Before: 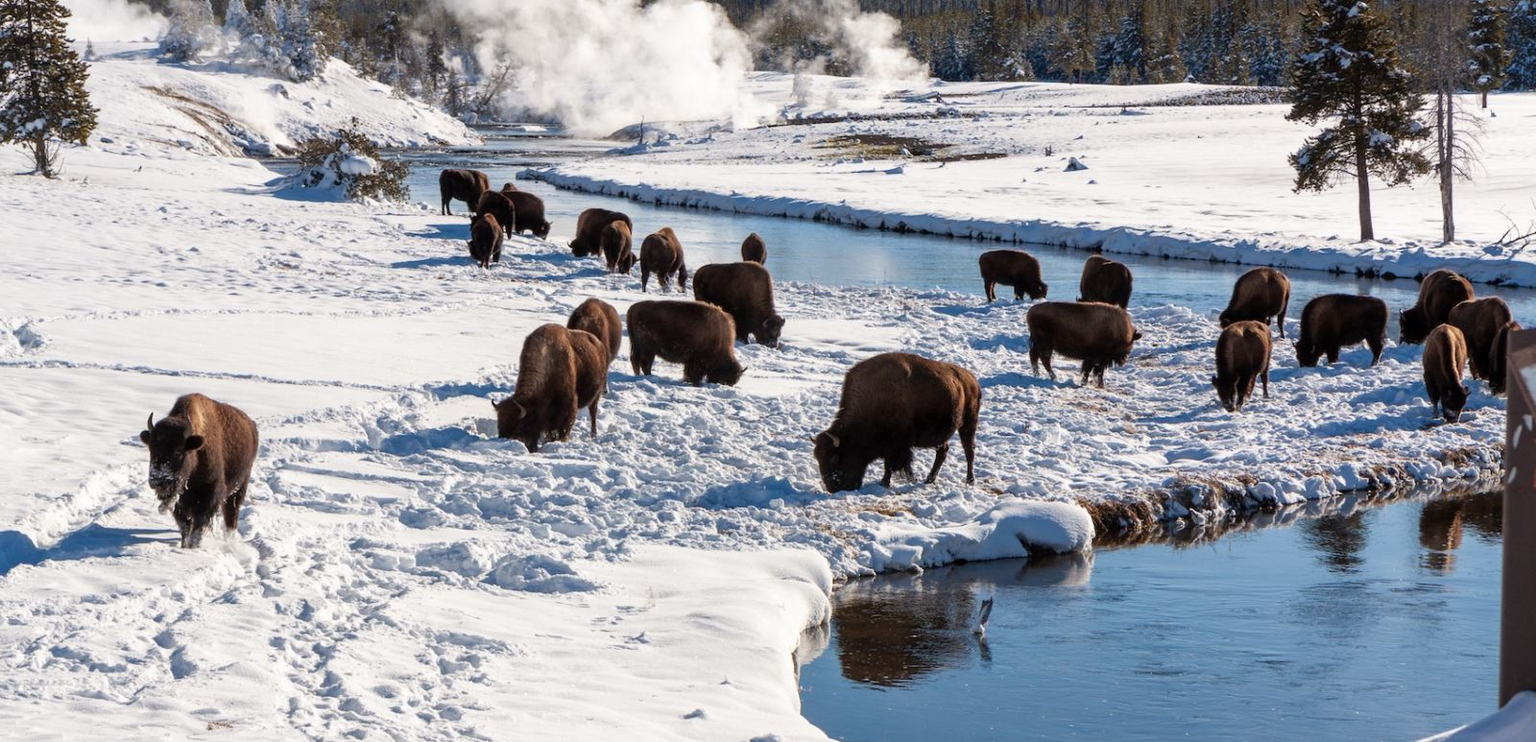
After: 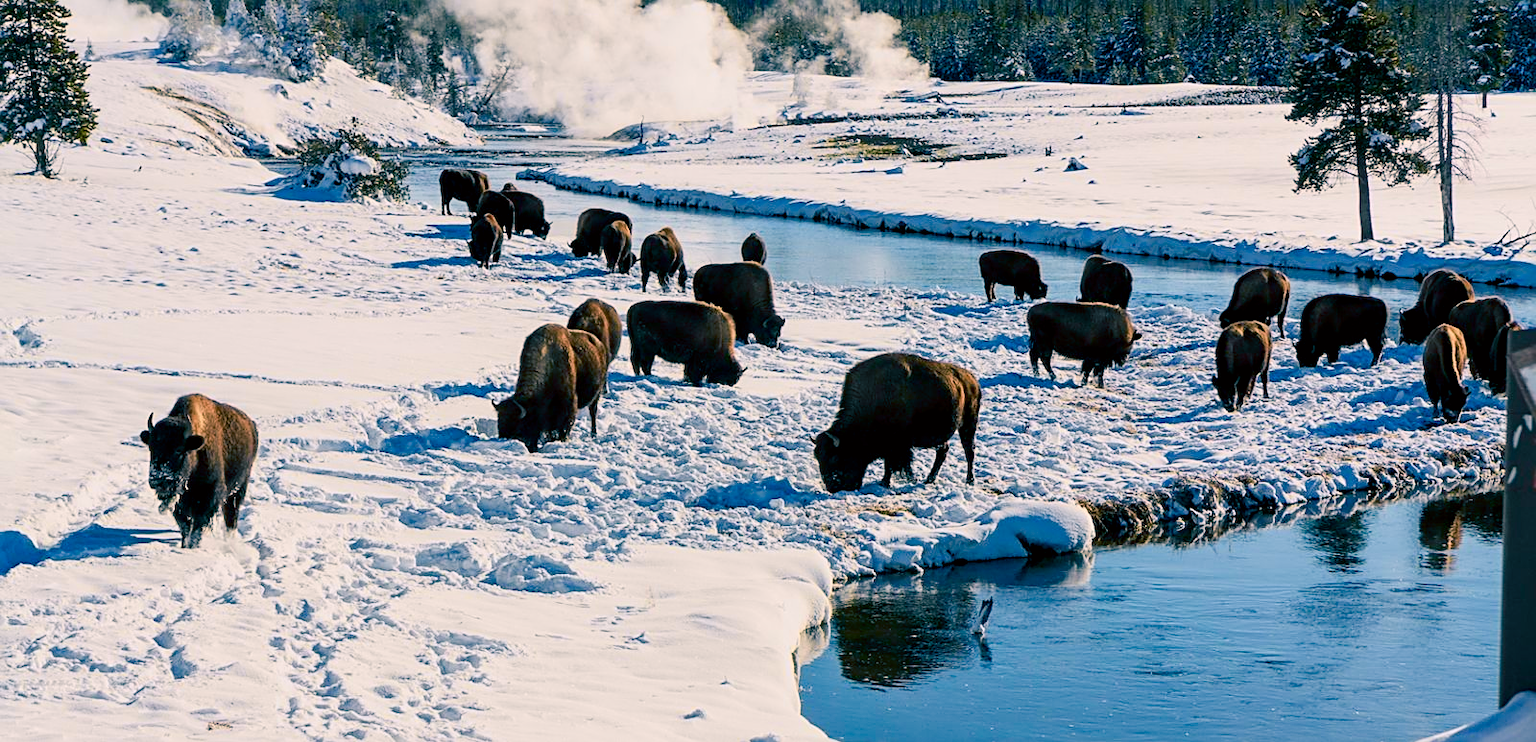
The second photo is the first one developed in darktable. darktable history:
tone curve: curves: ch0 [(0, 0) (0.091, 0.066) (0.184, 0.16) (0.491, 0.519) (0.748, 0.765) (1, 0.919)]; ch1 [(0, 0) (0.179, 0.173) (0.322, 0.32) (0.424, 0.424) (0.502, 0.504) (0.56, 0.575) (0.631, 0.675) (0.777, 0.806) (1, 1)]; ch2 [(0, 0) (0.434, 0.447) (0.497, 0.498) (0.539, 0.566) (0.676, 0.691) (1, 1)], color space Lab, independent channels, preserve colors none
color balance rgb: shadows lift › luminance -28.76%, shadows lift › chroma 10%, shadows lift › hue 230°, power › chroma 0.5%, power › hue 215°, highlights gain › luminance 7.14%, highlights gain › chroma 1%, highlights gain › hue 50°, global offset › luminance -0.29%, global offset › hue 260°, perceptual saturation grading › global saturation 20%, perceptual saturation grading › highlights -13.92%, perceptual saturation grading › shadows 50%
sharpen: on, module defaults
